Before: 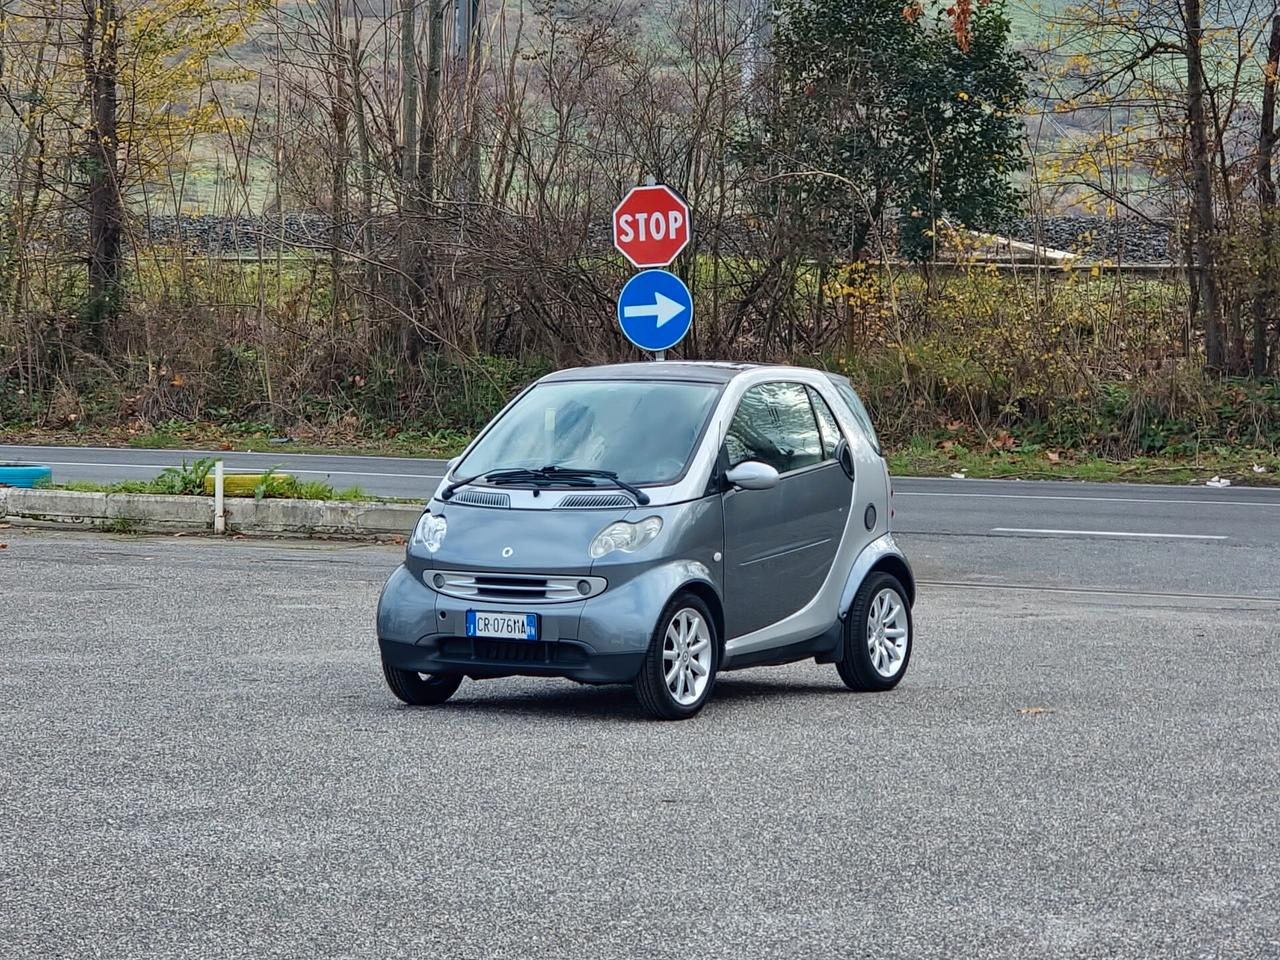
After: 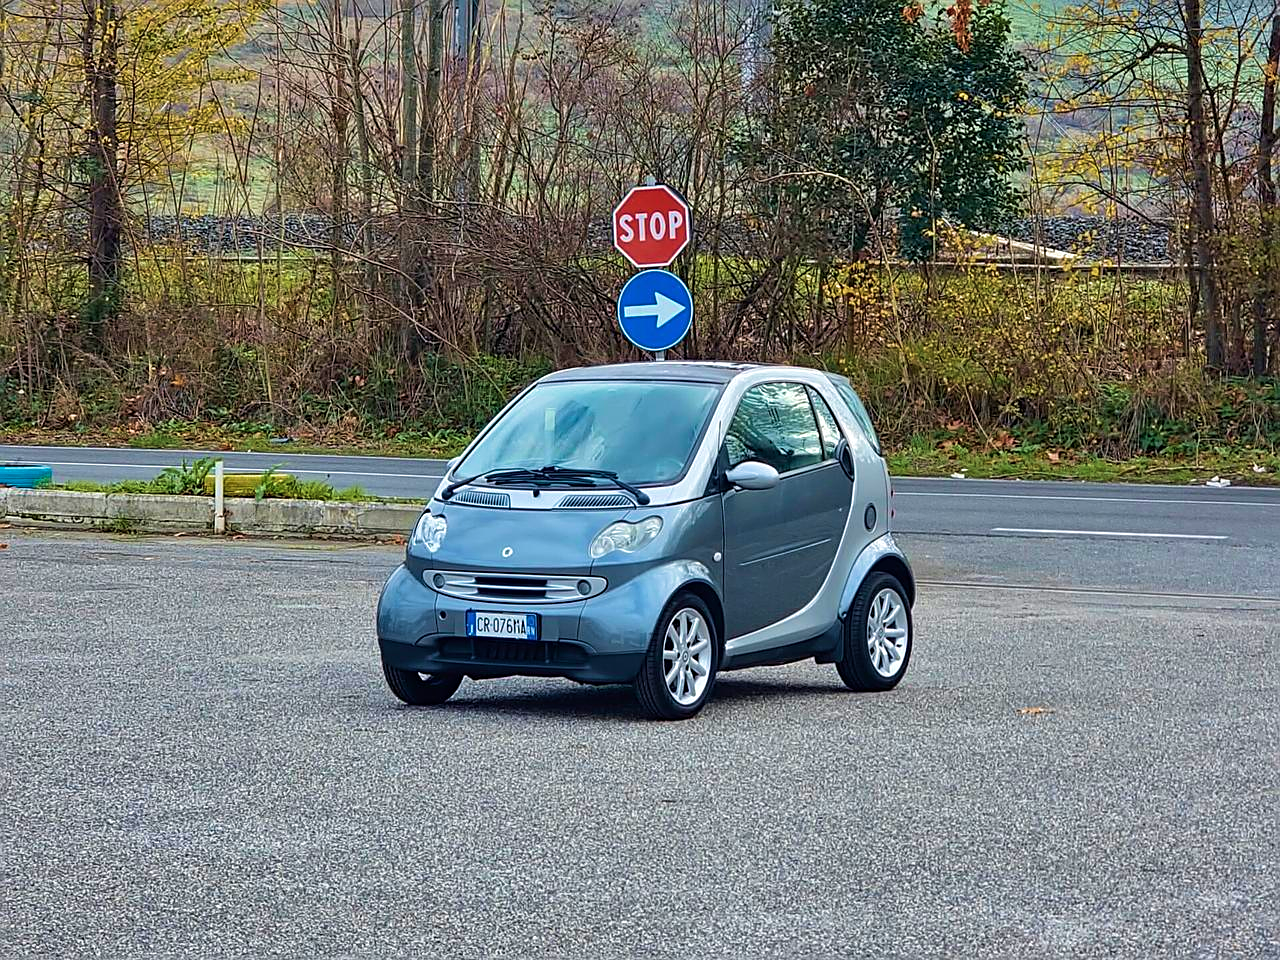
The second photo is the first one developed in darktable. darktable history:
sharpen: on, module defaults
velvia: strength 67.07%, mid-tones bias 0.972
